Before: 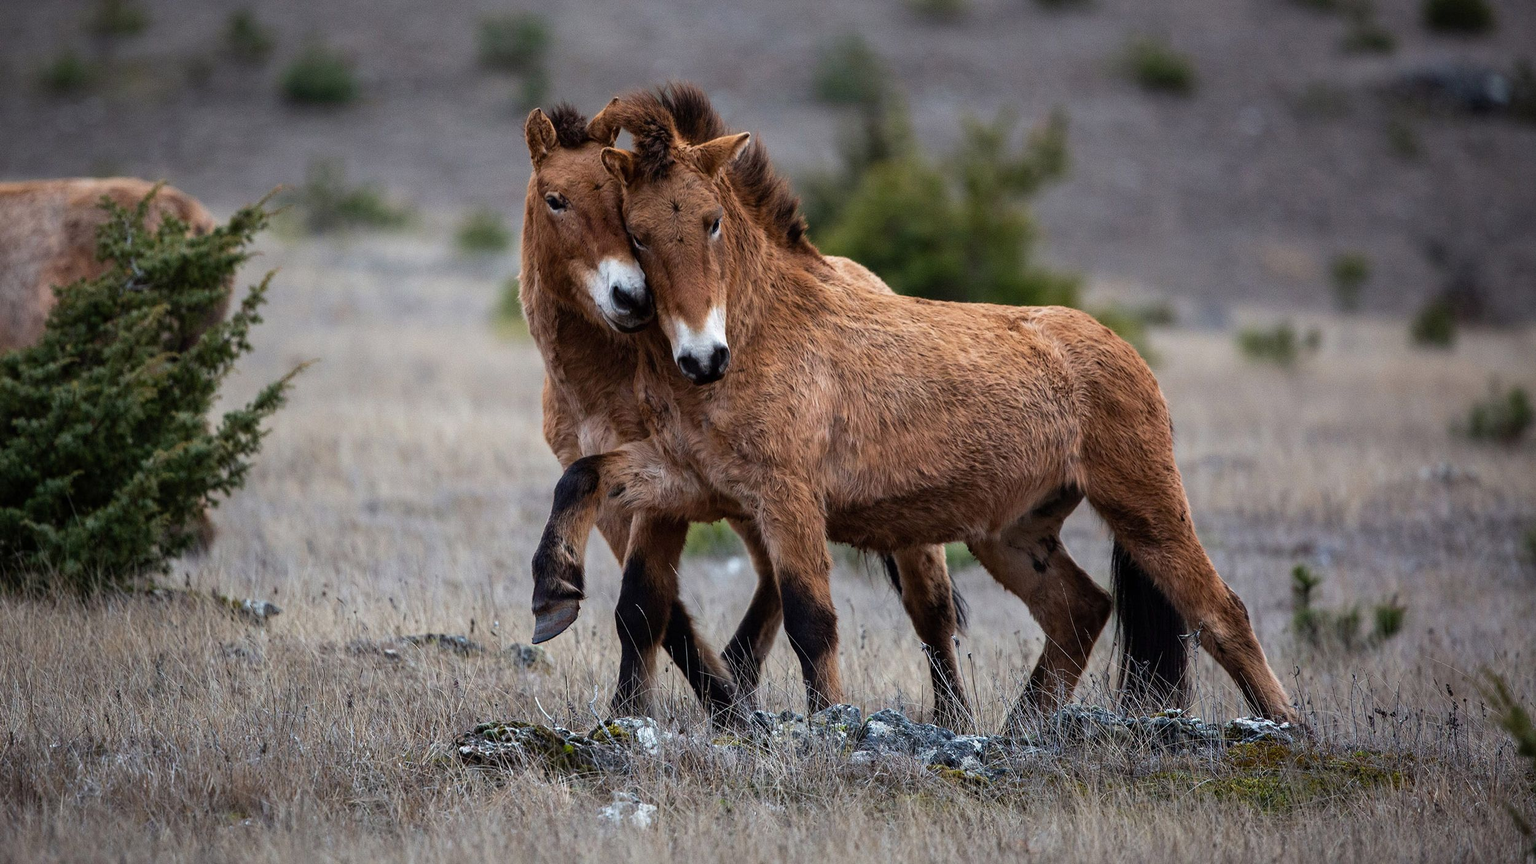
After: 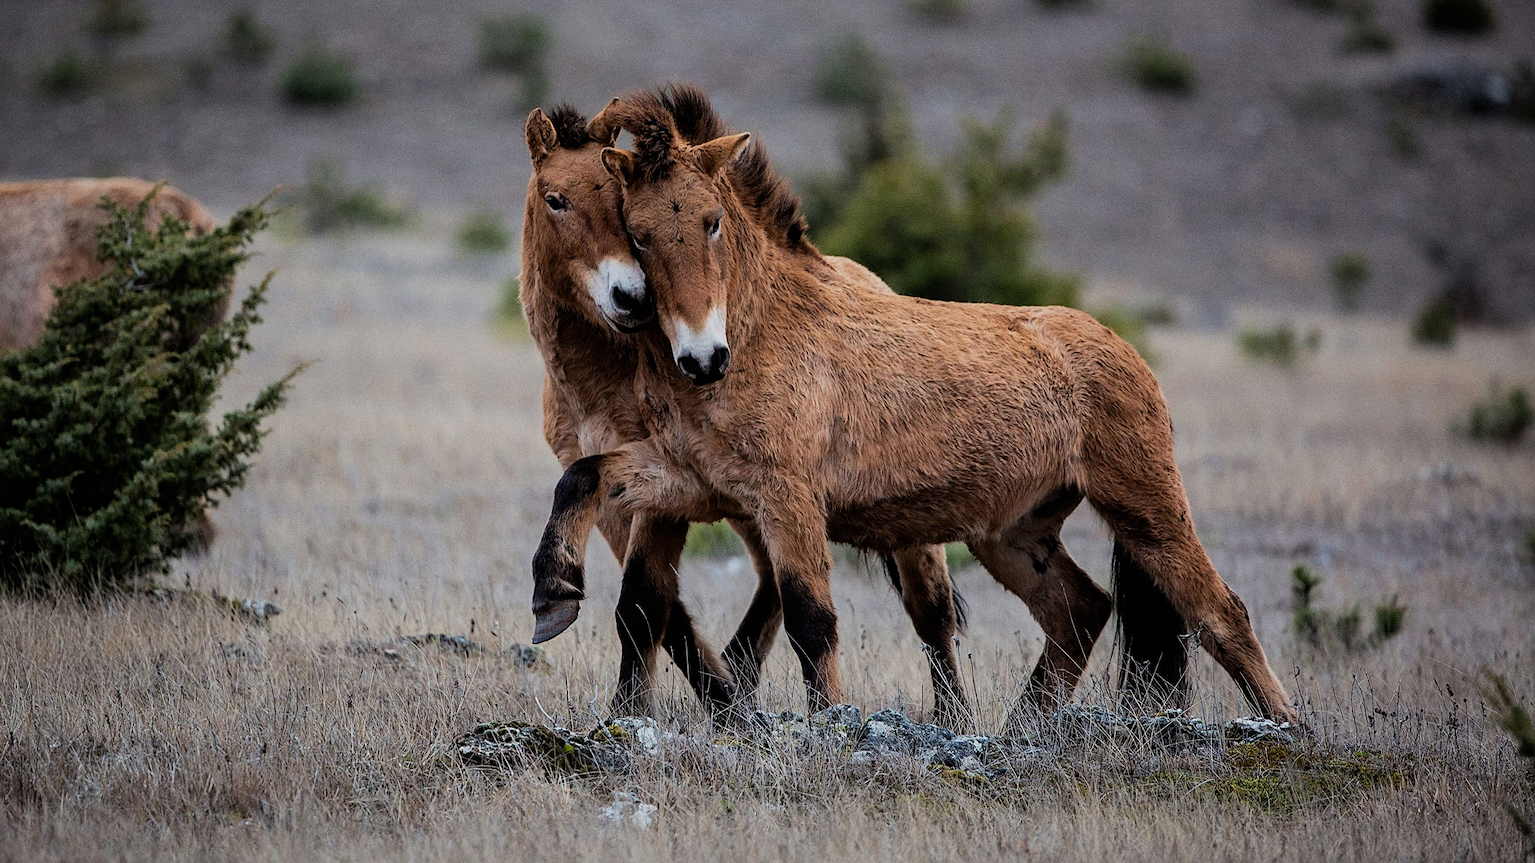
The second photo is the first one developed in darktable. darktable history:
filmic rgb: black relative exposure -7.65 EV, white relative exposure 4.56 EV, hardness 3.61, color science v6 (2022)
sharpen: on, module defaults
bloom: size 5%, threshold 95%, strength 15%
grain: coarseness 0.09 ISO
